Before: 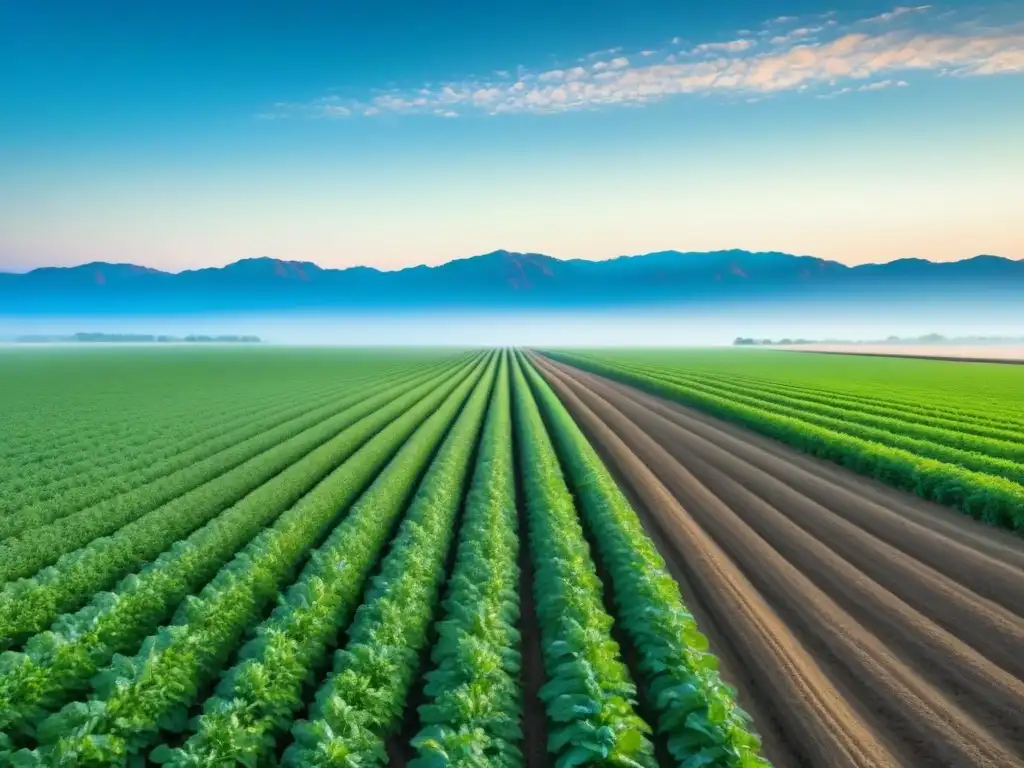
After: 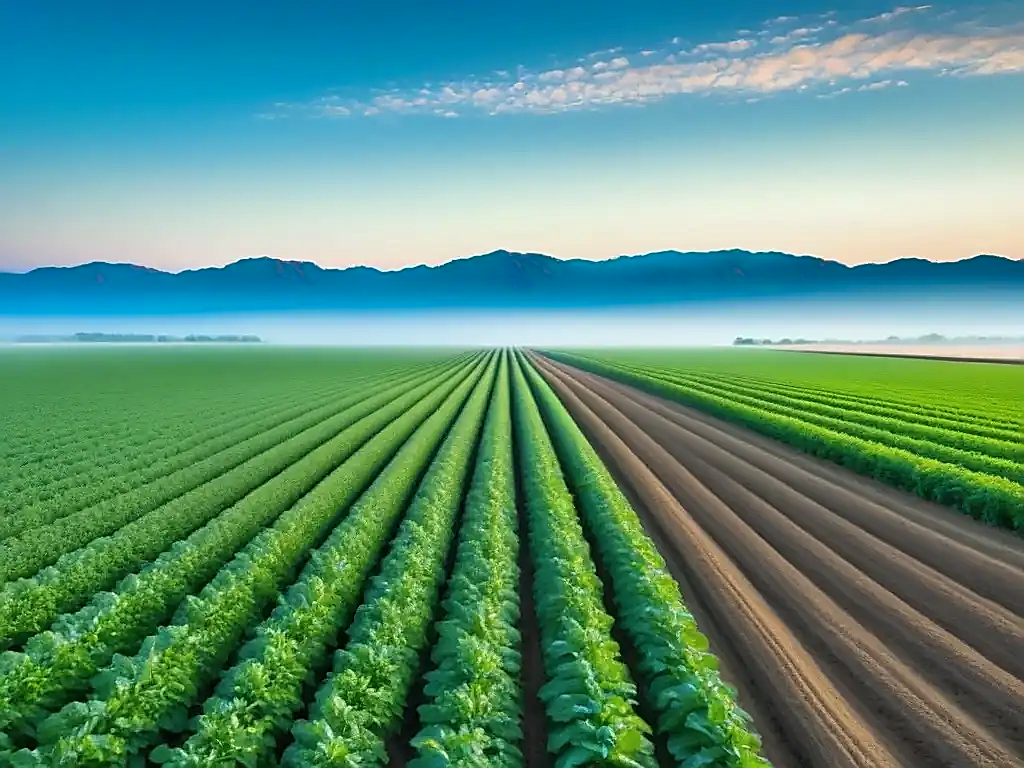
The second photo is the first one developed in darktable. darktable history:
sharpen: radius 1.4, amount 1.25, threshold 0.7
shadows and highlights: shadows 40, highlights -54, highlights color adjustment 46%, low approximation 0.01, soften with gaussian
